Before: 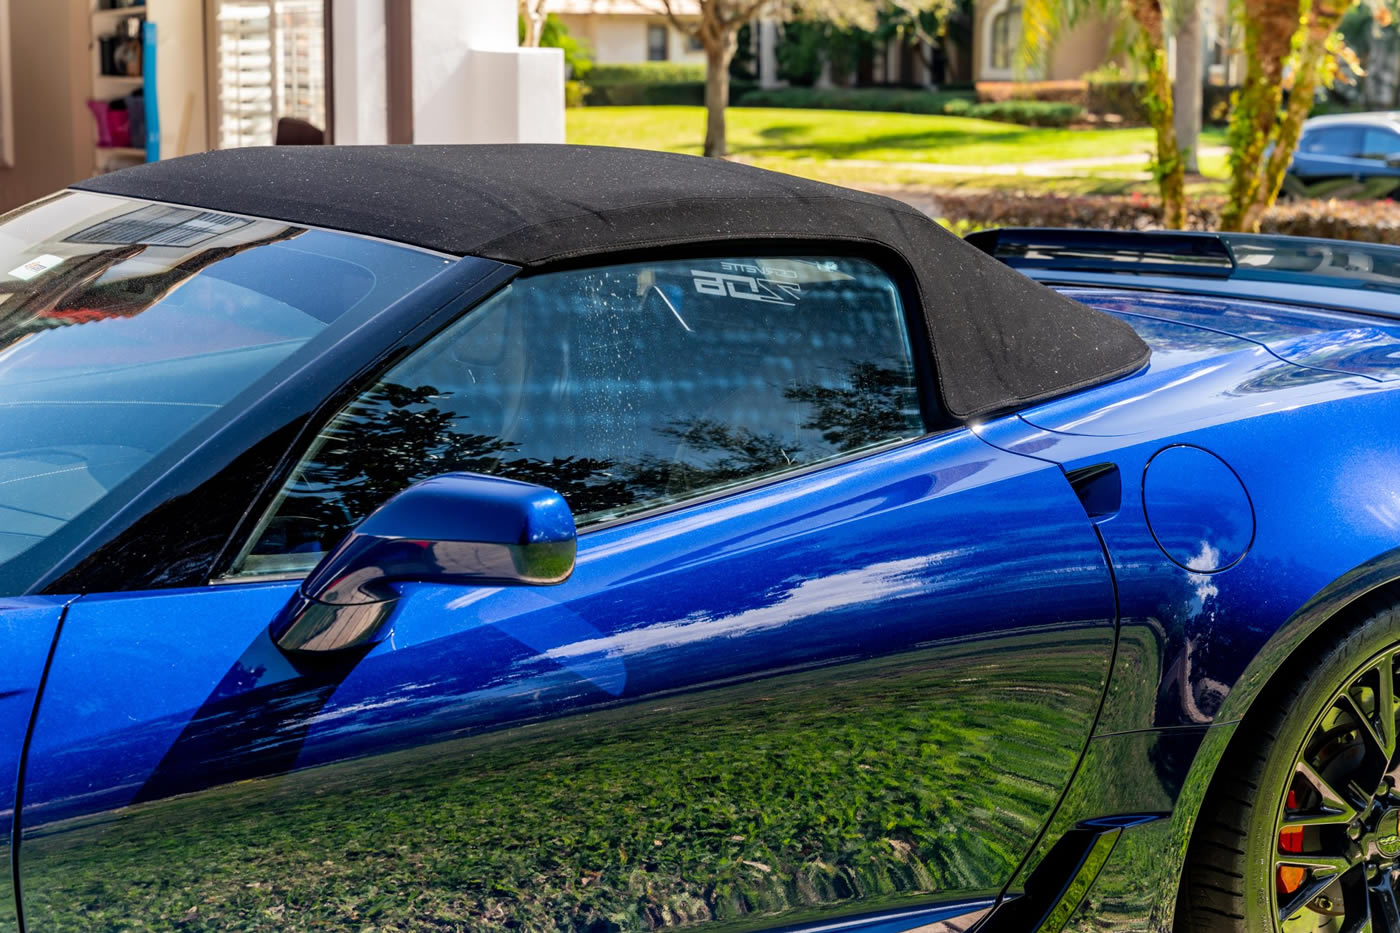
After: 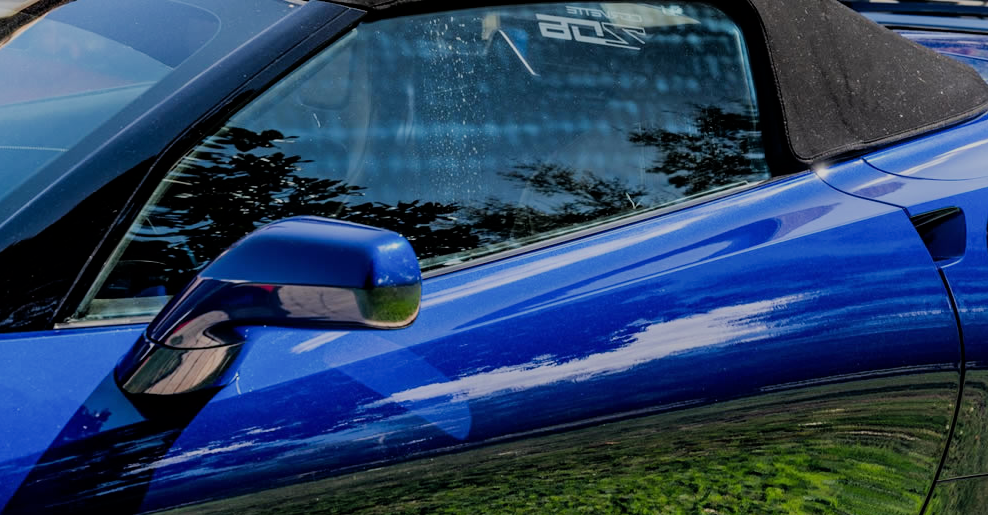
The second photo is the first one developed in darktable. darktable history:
color calibration: illuminant same as pipeline (D50), adaptation none (bypass), x 0.331, y 0.335, temperature 5008.62 K
filmic rgb: black relative exposure -7.08 EV, white relative exposure 5.36 EV, hardness 3.02
crop: left 11.128%, top 27.488%, right 18.278%, bottom 17.279%
